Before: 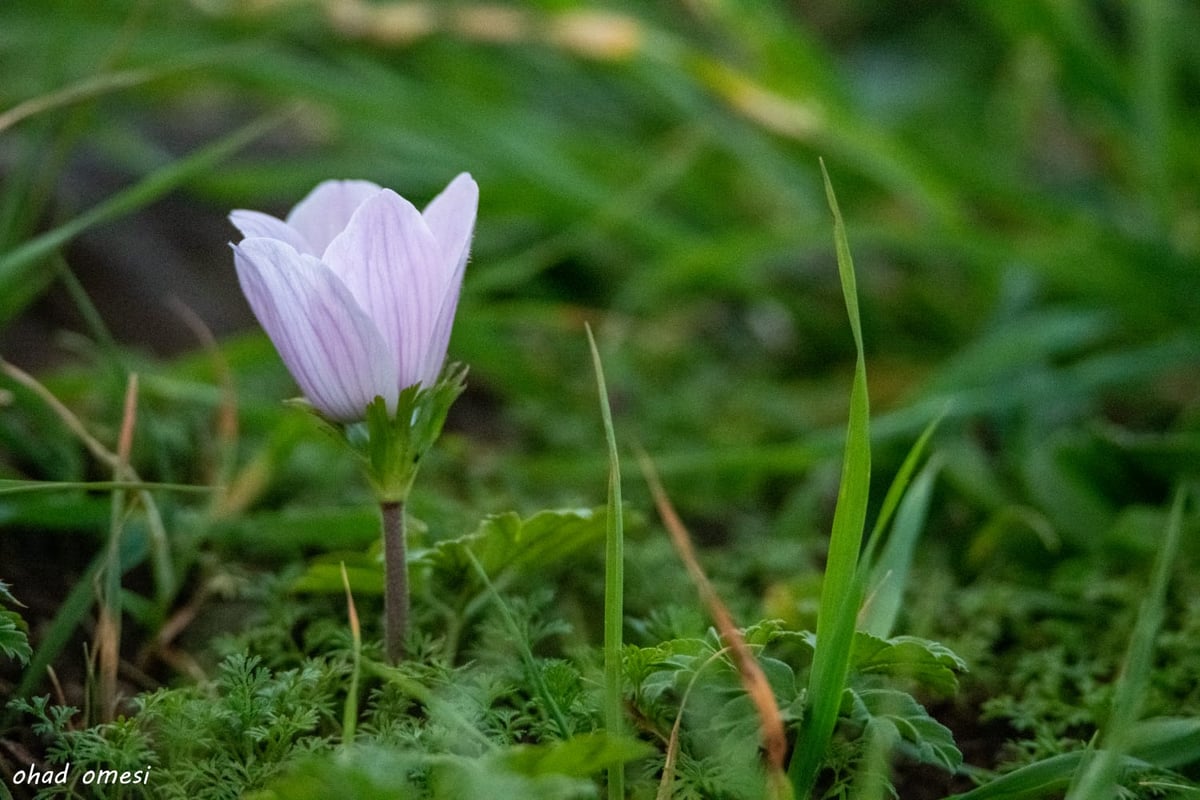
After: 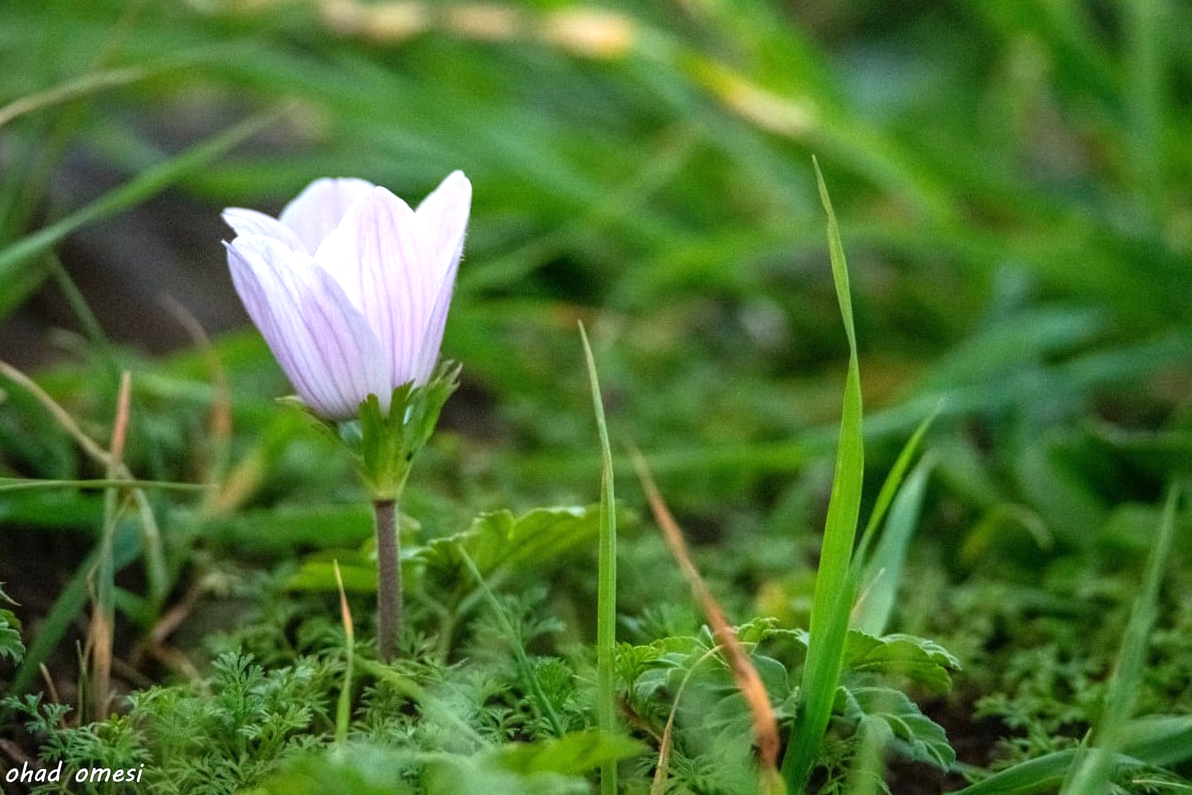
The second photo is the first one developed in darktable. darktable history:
crop and rotate: left 0.635%, top 0.349%, bottom 0.253%
exposure: black level correction 0, exposure 0.7 EV, compensate highlight preservation false
